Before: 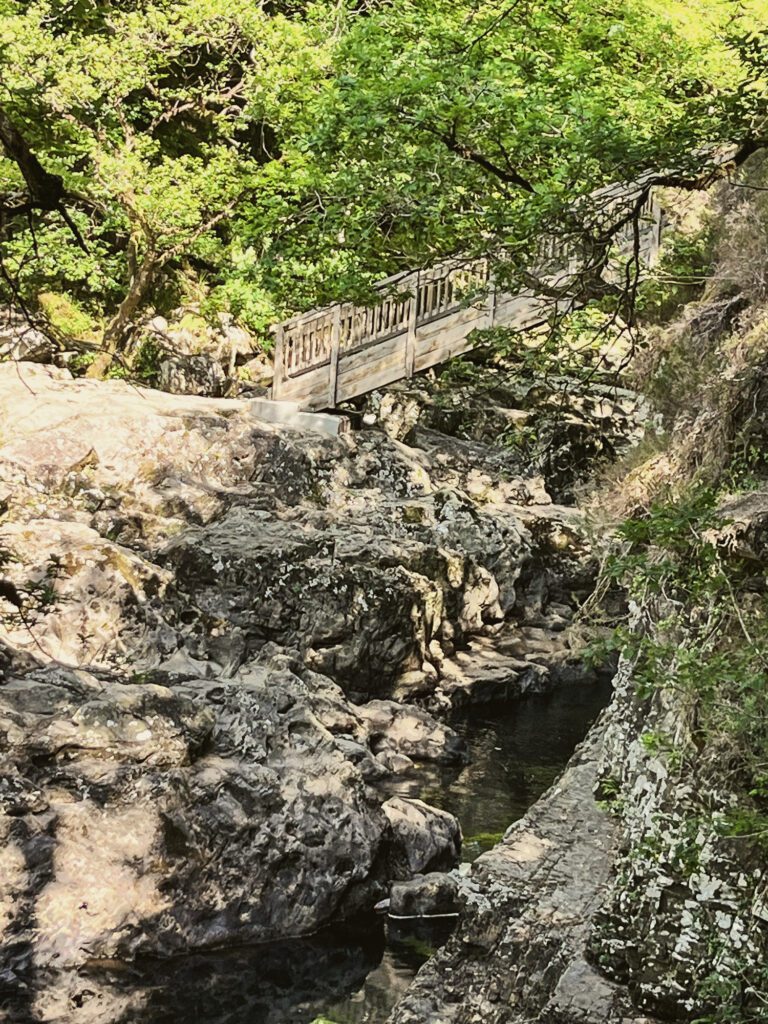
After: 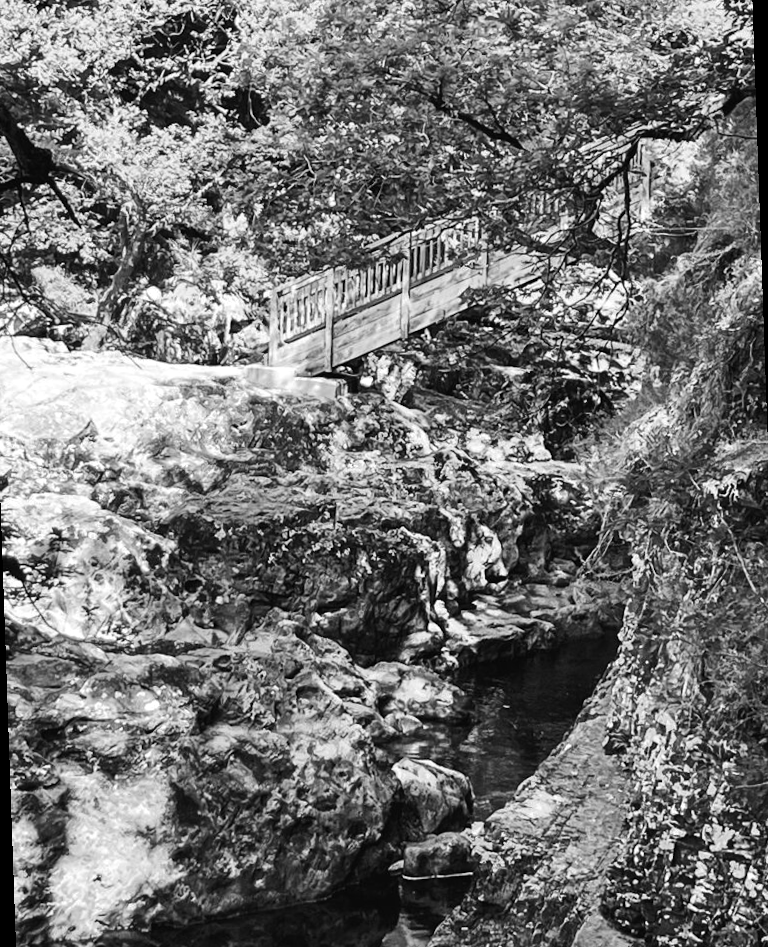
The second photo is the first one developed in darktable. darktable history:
rotate and perspective: rotation -2°, crop left 0.022, crop right 0.978, crop top 0.049, crop bottom 0.951
tone equalizer: -8 EV -0.417 EV, -7 EV -0.389 EV, -6 EV -0.333 EV, -5 EV -0.222 EV, -3 EV 0.222 EV, -2 EV 0.333 EV, -1 EV 0.389 EV, +0 EV 0.417 EV, edges refinement/feathering 500, mask exposure compensation -1.57 EV, preserve details no
color calibration: output gray [0.267, 0.423, 0.267, 0], illuminant same as pipeline (D50), adaptation none (bypass)
